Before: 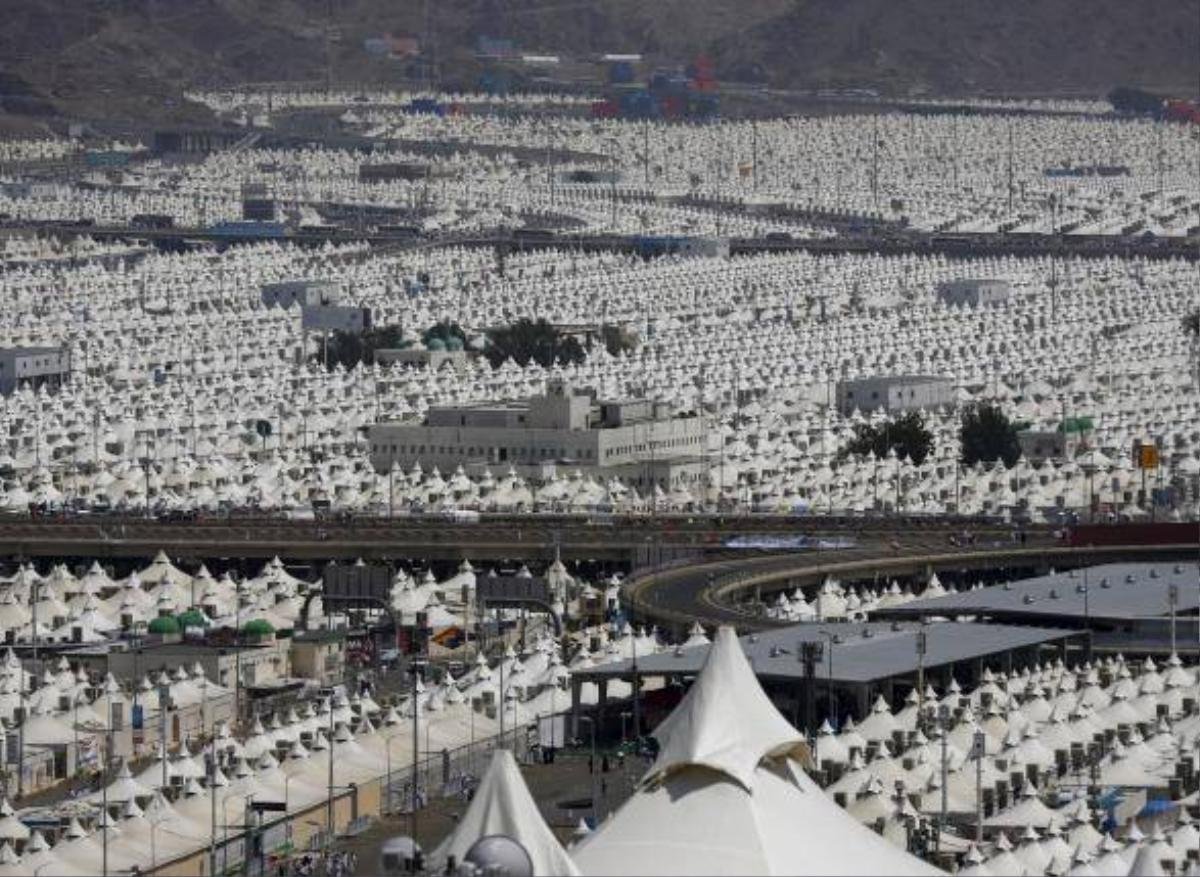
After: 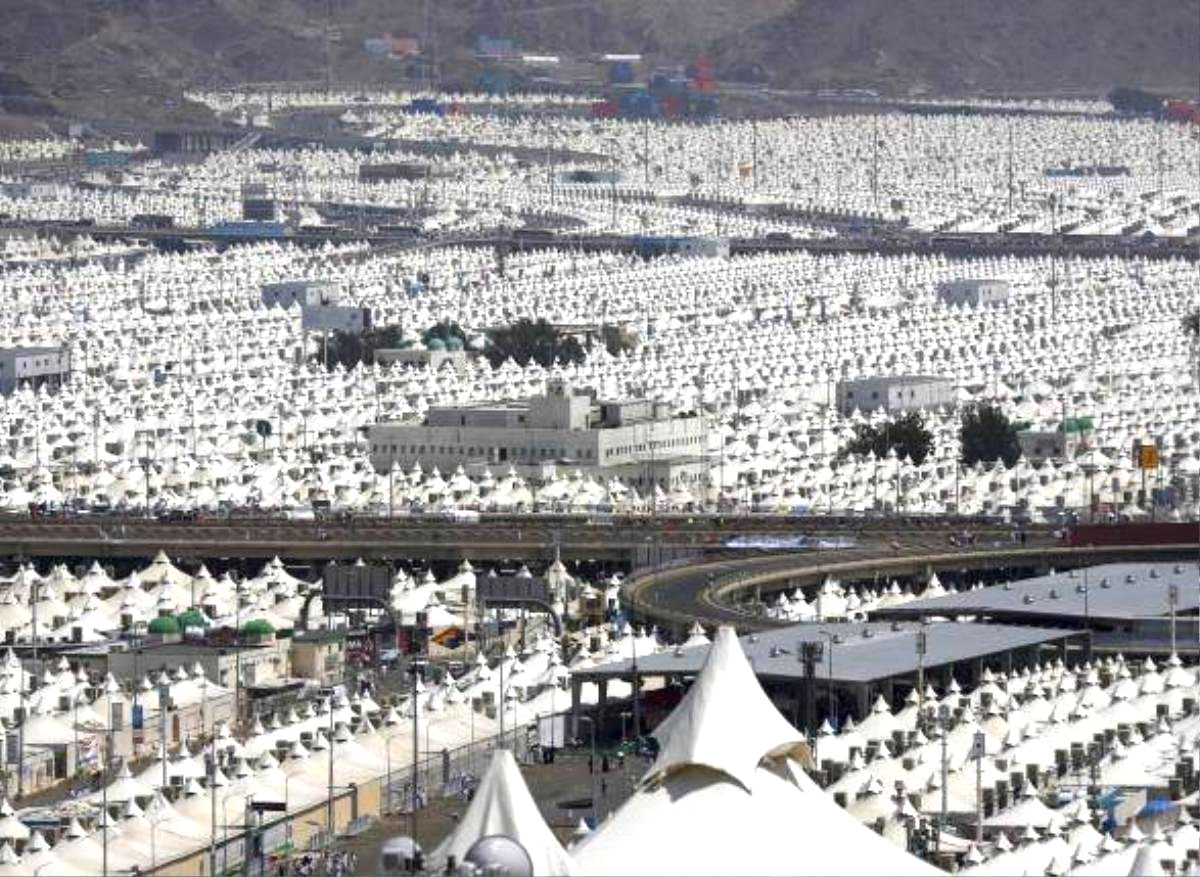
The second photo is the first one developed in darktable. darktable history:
exposure: exposure 0.994 EV, compensate highlight preservation false
